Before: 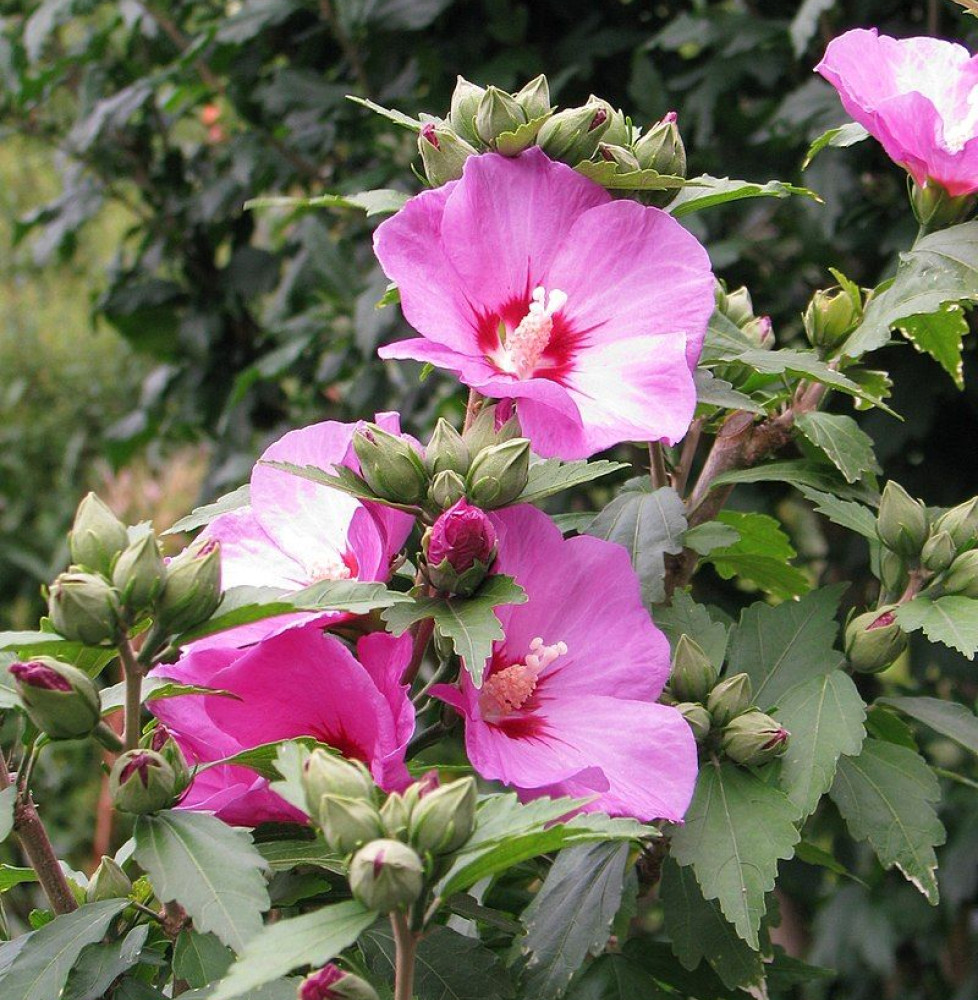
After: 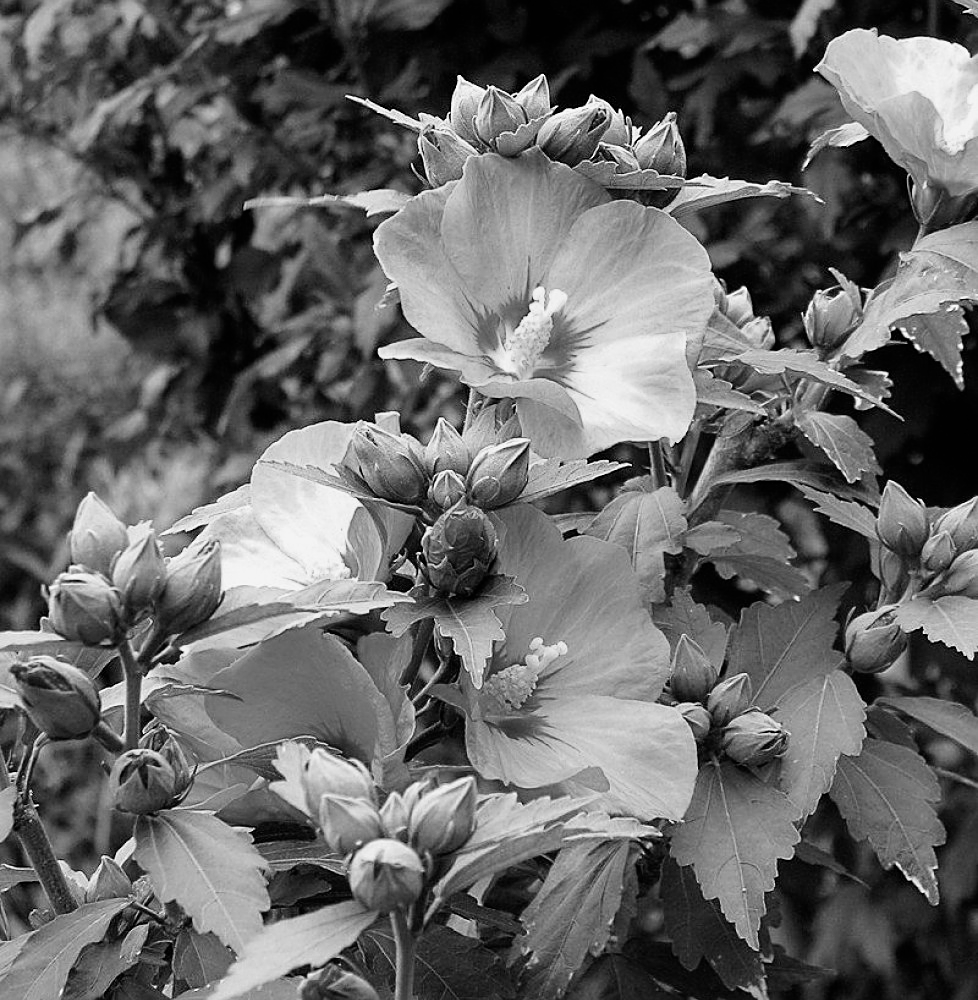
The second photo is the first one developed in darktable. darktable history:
filmic rgb: black relative exposure -8.07 EV, white relative exposure 3 EV, hardness 5.35, contrast 1.25
sharpen: on, module defaults
monochrome: on, module defaults
